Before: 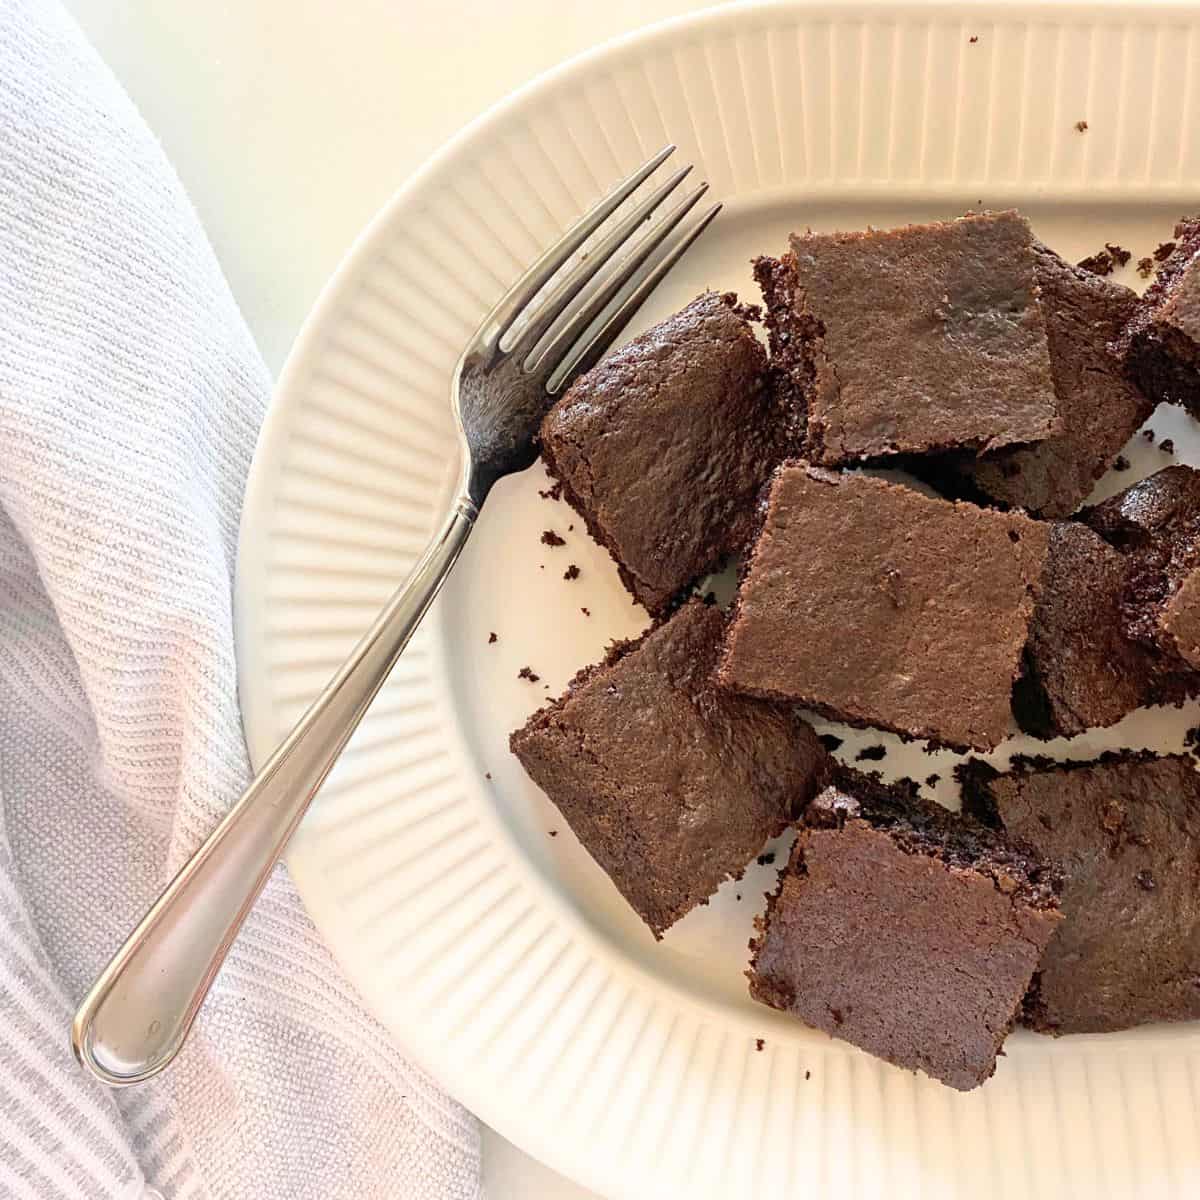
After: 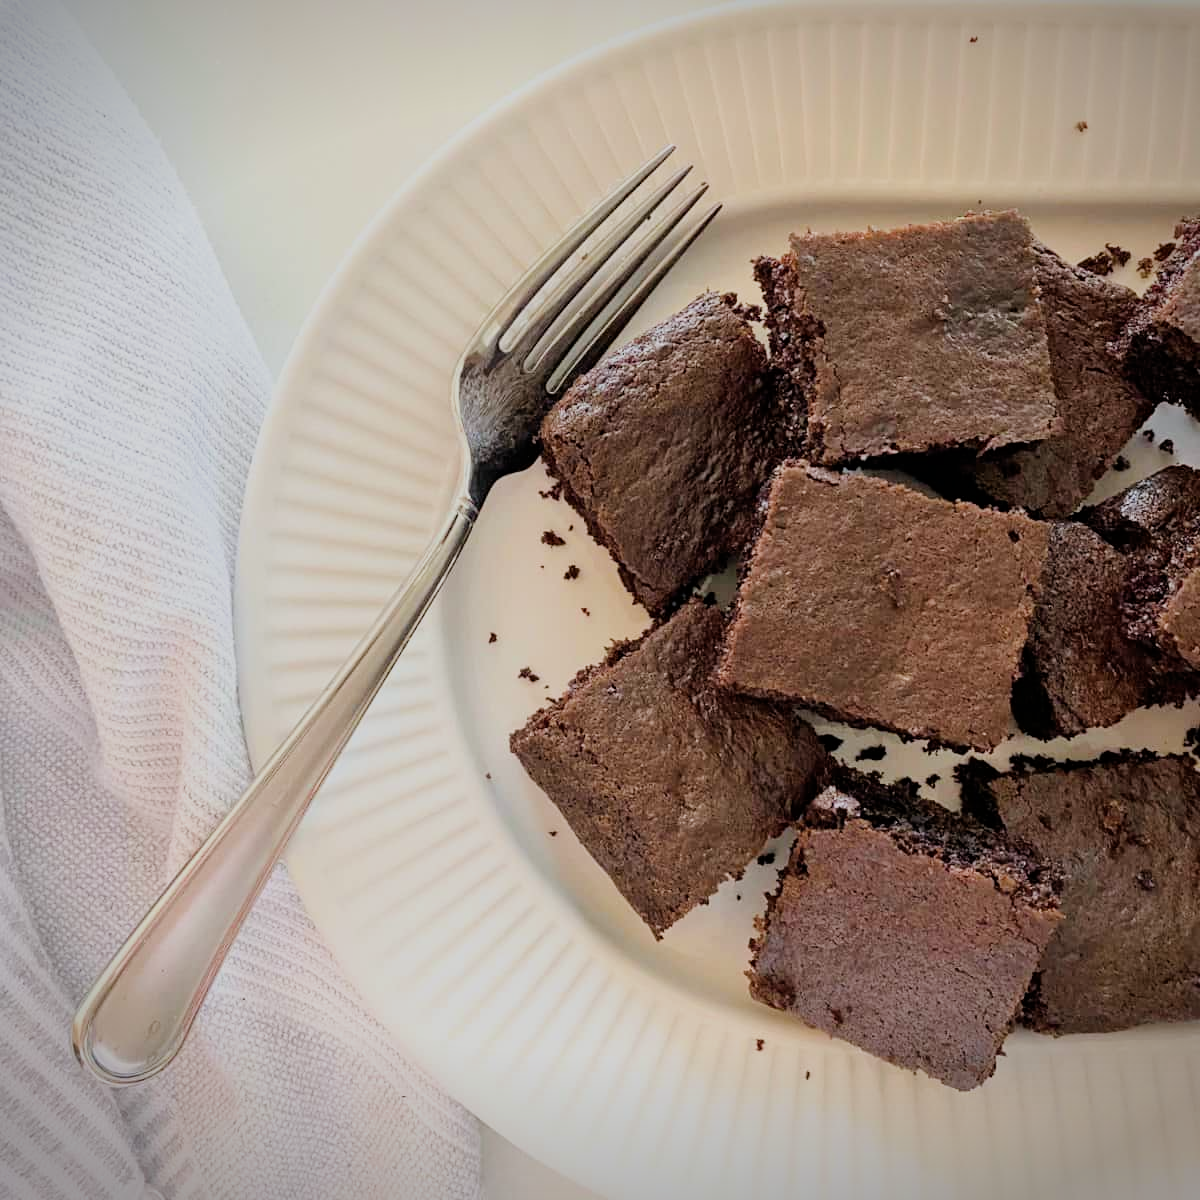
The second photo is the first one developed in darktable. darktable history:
filmic rgb: black relative exposure -7.65 EV, white relative exposure 4.56 EV, hardness 3.61
white balance: red 0.988, blue 1.017
vignetting: fall-off start 97.23%, saturation -0.024, center (-0.033, -0.042), width/height ratio 1.179, unbound false
